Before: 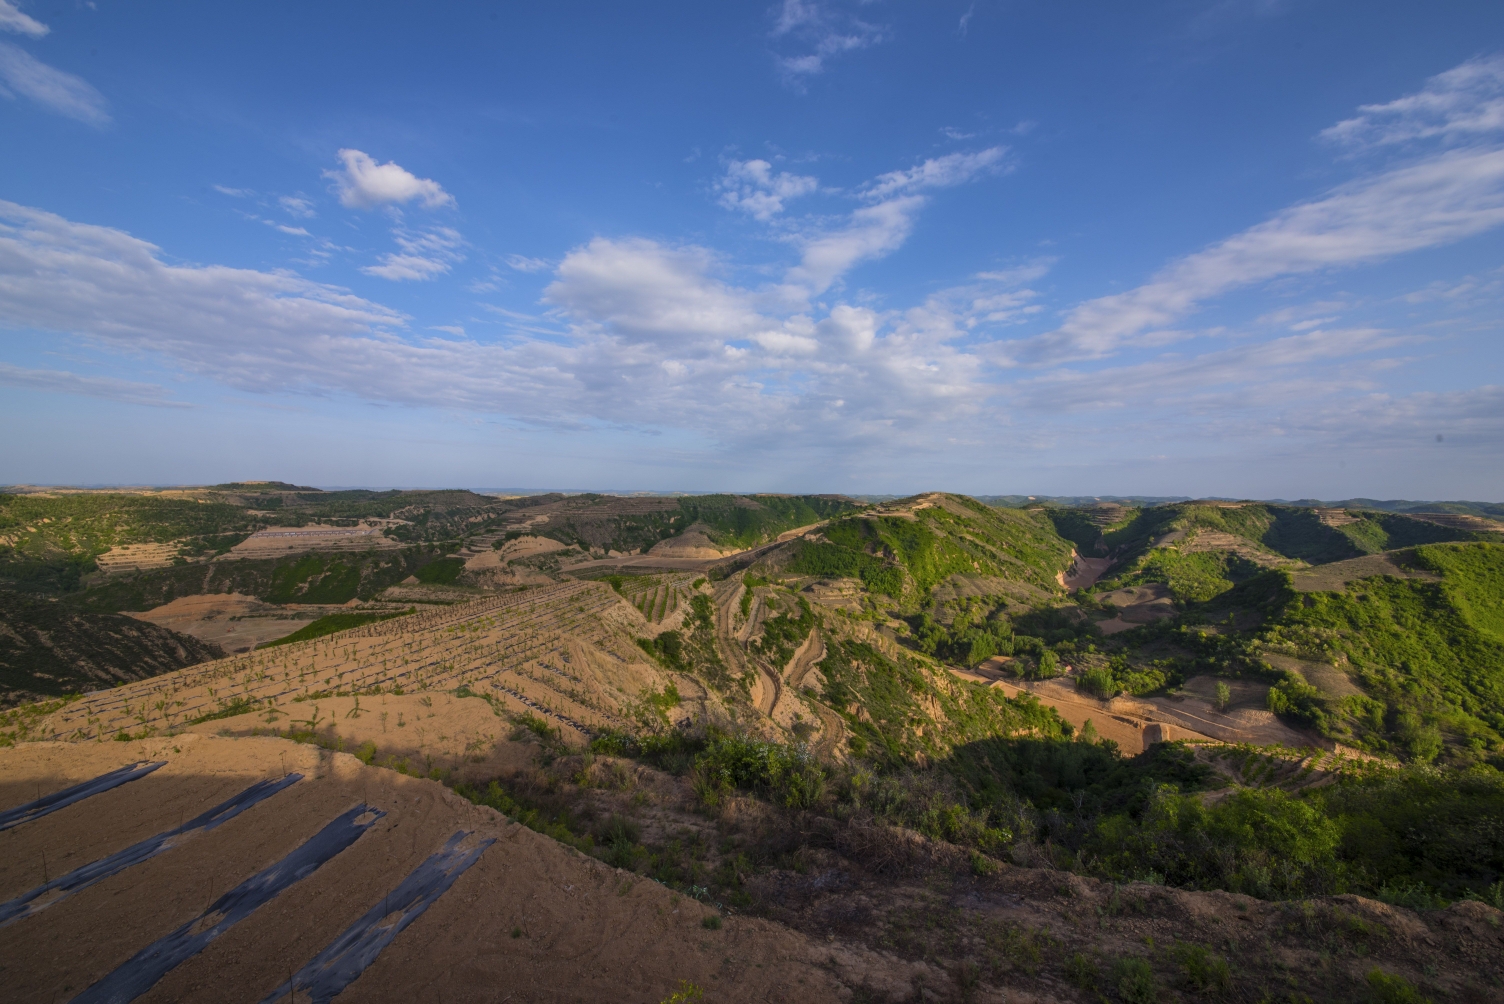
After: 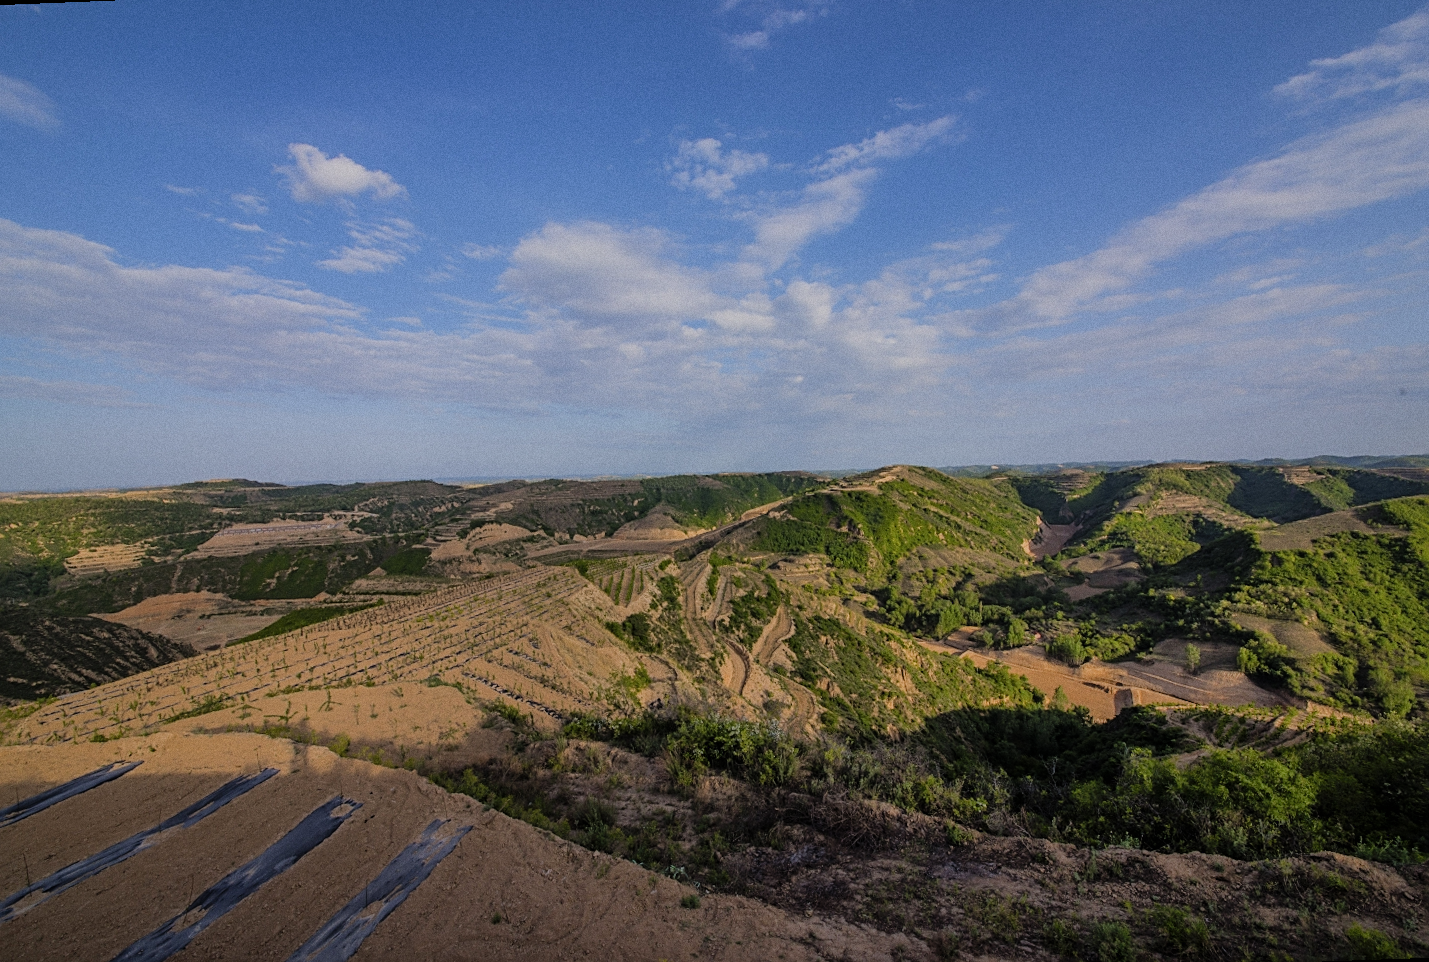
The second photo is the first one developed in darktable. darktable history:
grain: coarseness 7.08 ISO, strength 21.67%, mid-tones bias 59.58%
filmic rgb: black relative exposure -7.65 EV, white relative exposure 4.56 EV, hardness 3.61, contrast 1.05
rotate and perspective: rotation -2.12°, lens shift (vertical) 0.009, lens shift (horizontal) -0.008, automatic cropping original format, crop left 0.036, crop right 0.964, crop top 0.05, crop bottom 0.959
shadows and highlights: on, module defaults
sharpen: on, module defaults
